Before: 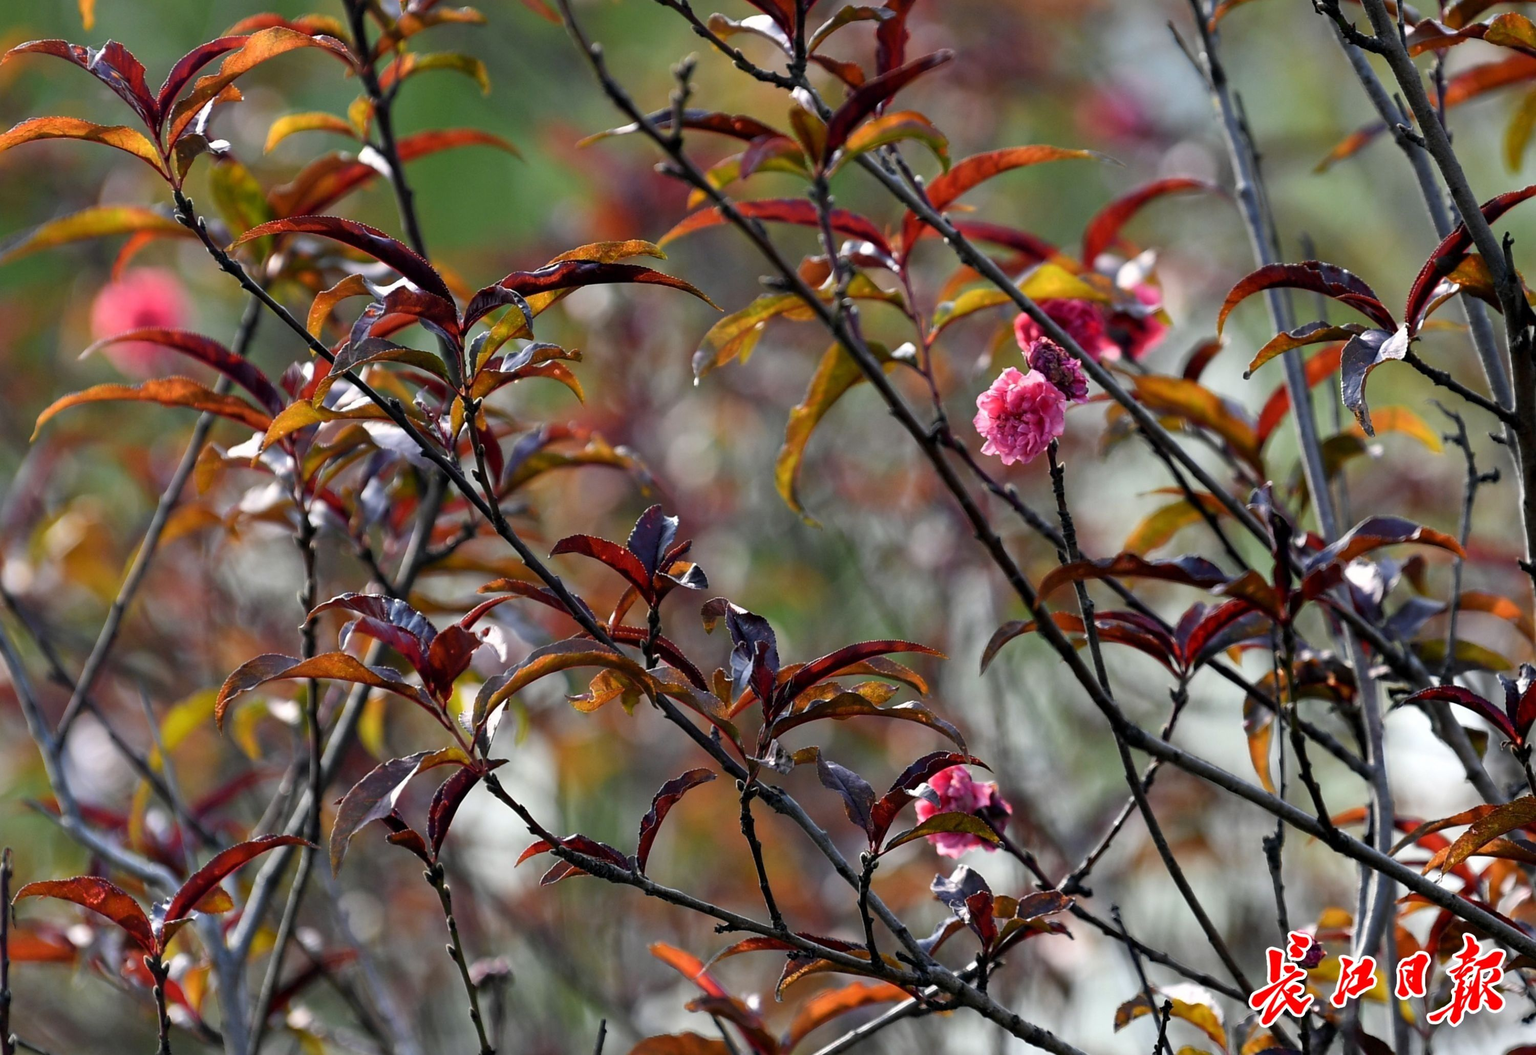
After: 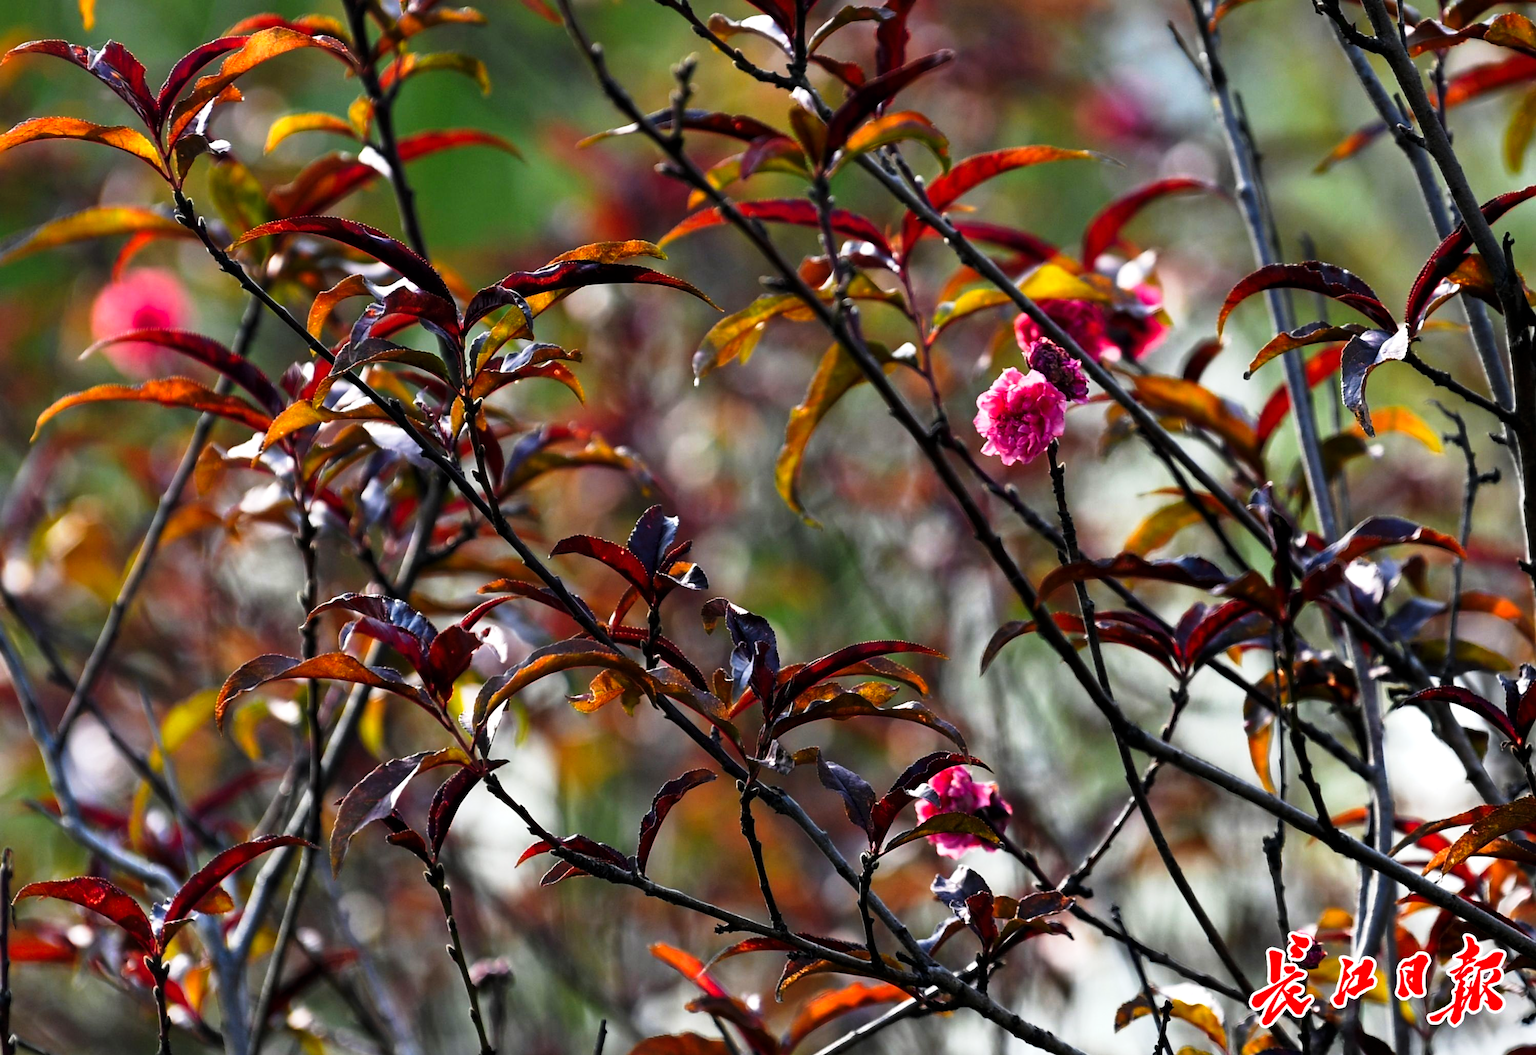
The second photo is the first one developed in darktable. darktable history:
tone curve: curves: ch0 [(0, 0) (0.042, 0.01) (0.223, 0.123) (0.59, 0.574) (0.802, 0.868) (1, 1)], preserve colors none
exposure: exposure 0.201 EV, compensate highlight preservation false
